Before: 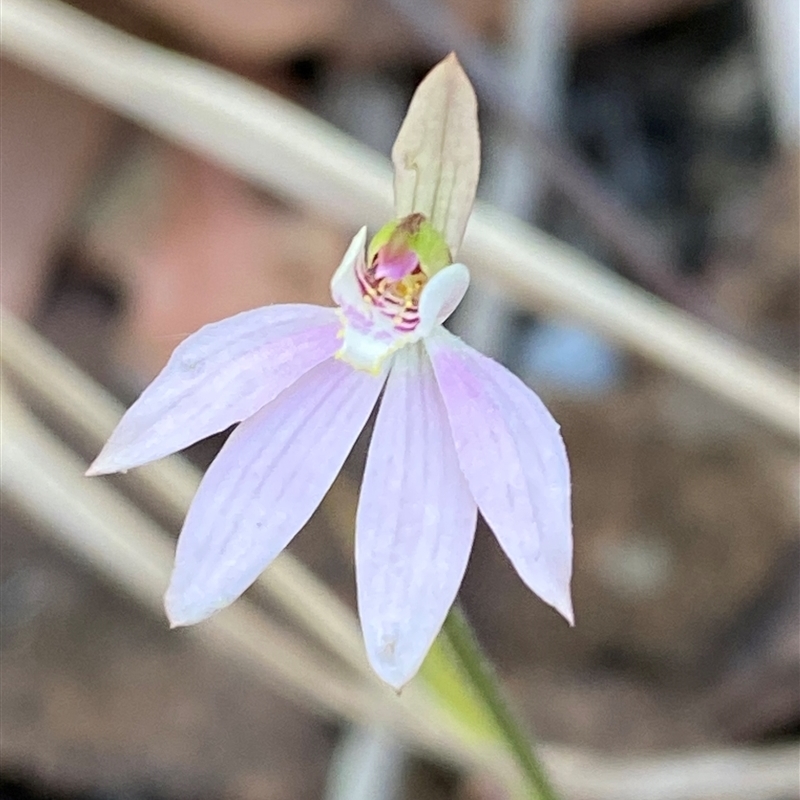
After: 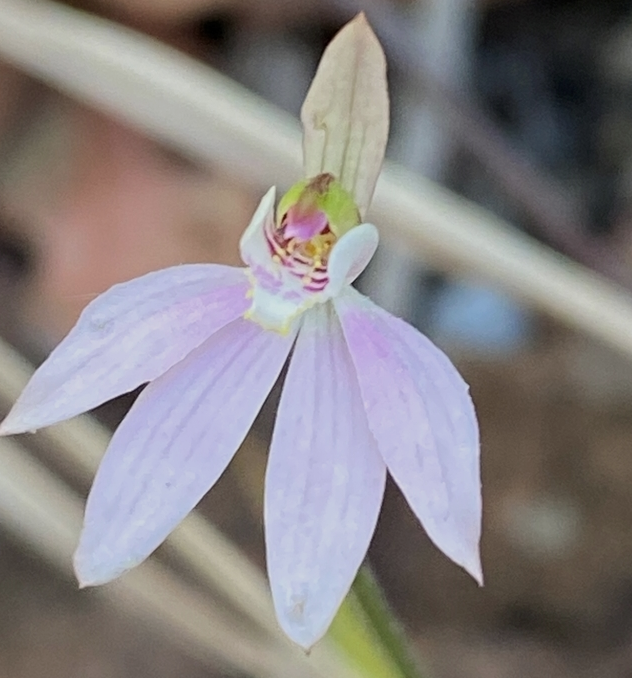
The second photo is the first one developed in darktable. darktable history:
crop: left 11.405%, top 5.028%, right 9.575%, bottom 10.212%
exposure: exposure -0.411 EV, compensate highlight preservation false
